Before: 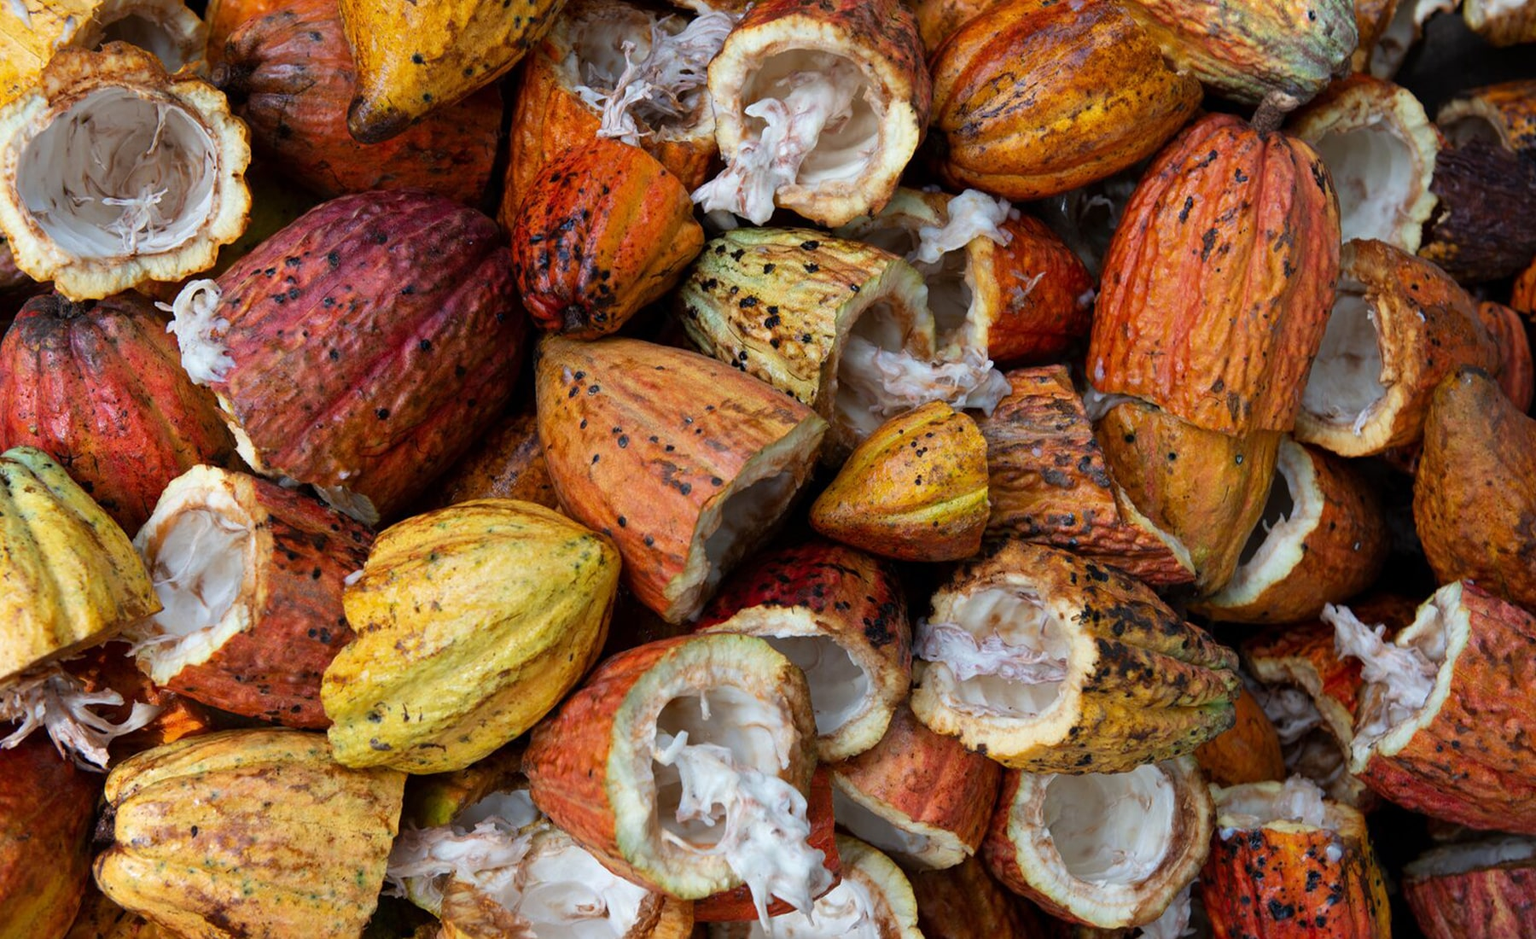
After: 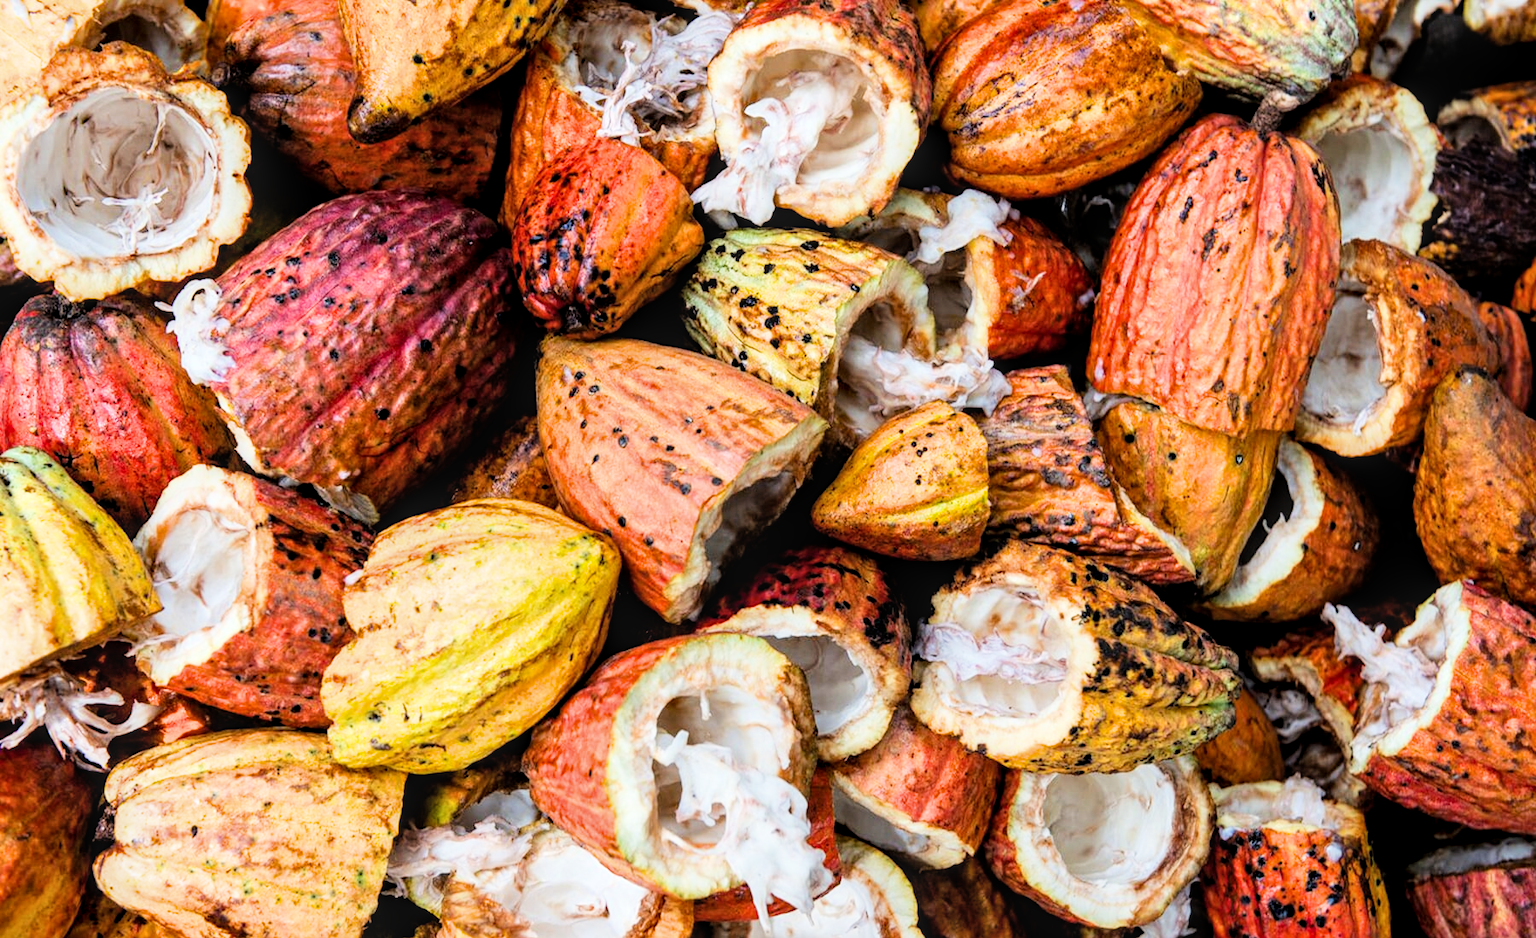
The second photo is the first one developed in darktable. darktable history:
color balance rgb: perceptual saturation grading › global saturation 10%, global vibrance 10%
exposure: black level correction 0, exposure 1.2 EV, compensate exposure bias true, compensate highlight preservation false
filmic rgb: black relative exposure -5 EV, hardness 2.88, contrast 1.4, highlights saturation mix -20%
local contrast: on, module defaults
